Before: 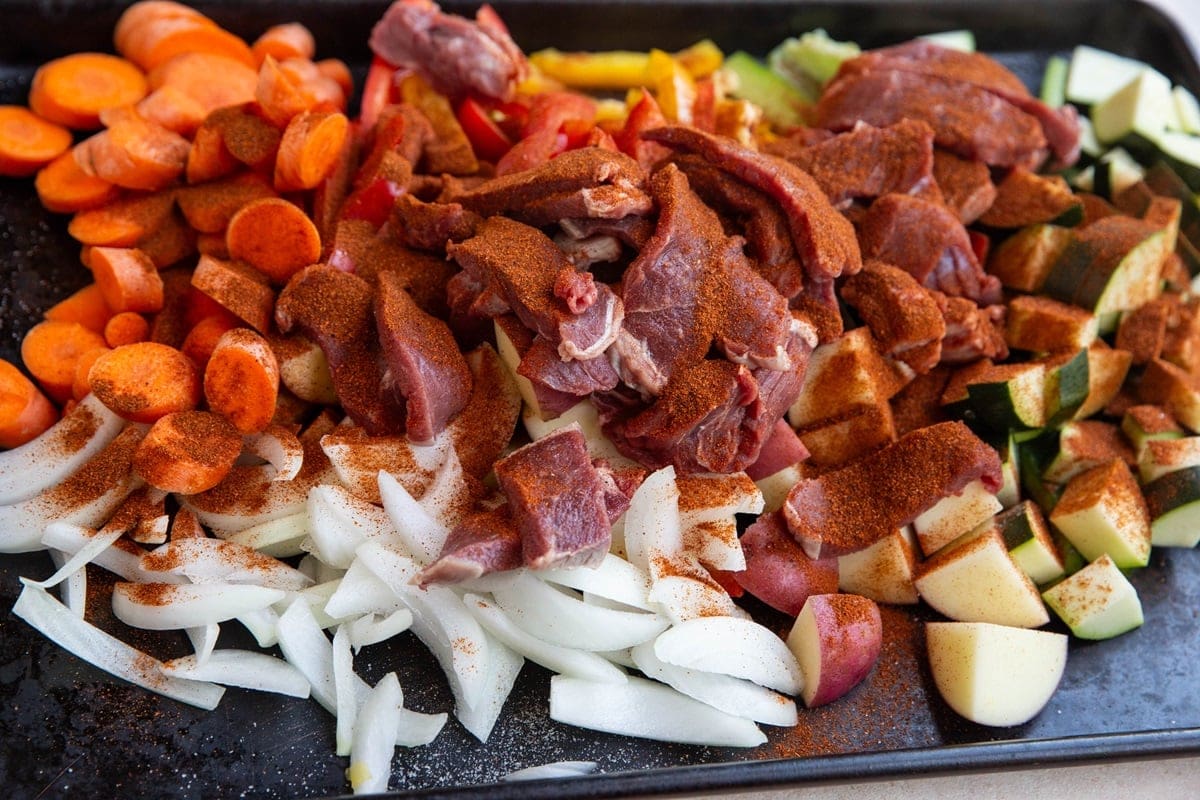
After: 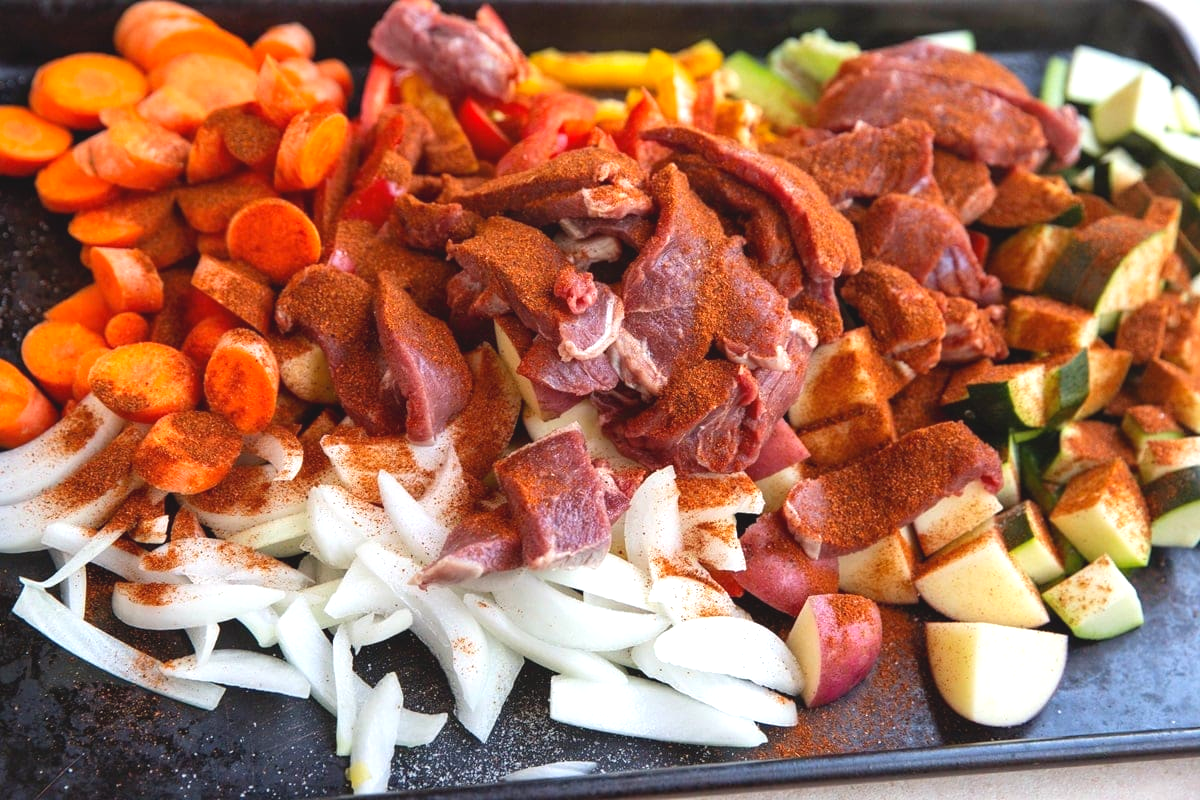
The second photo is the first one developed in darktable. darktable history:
contrast brightness saturation: contrast -0.126
exposure: black level correction 0, exposure 0.703 EV, compensate exposure bias true, compensate highlight preservation false
